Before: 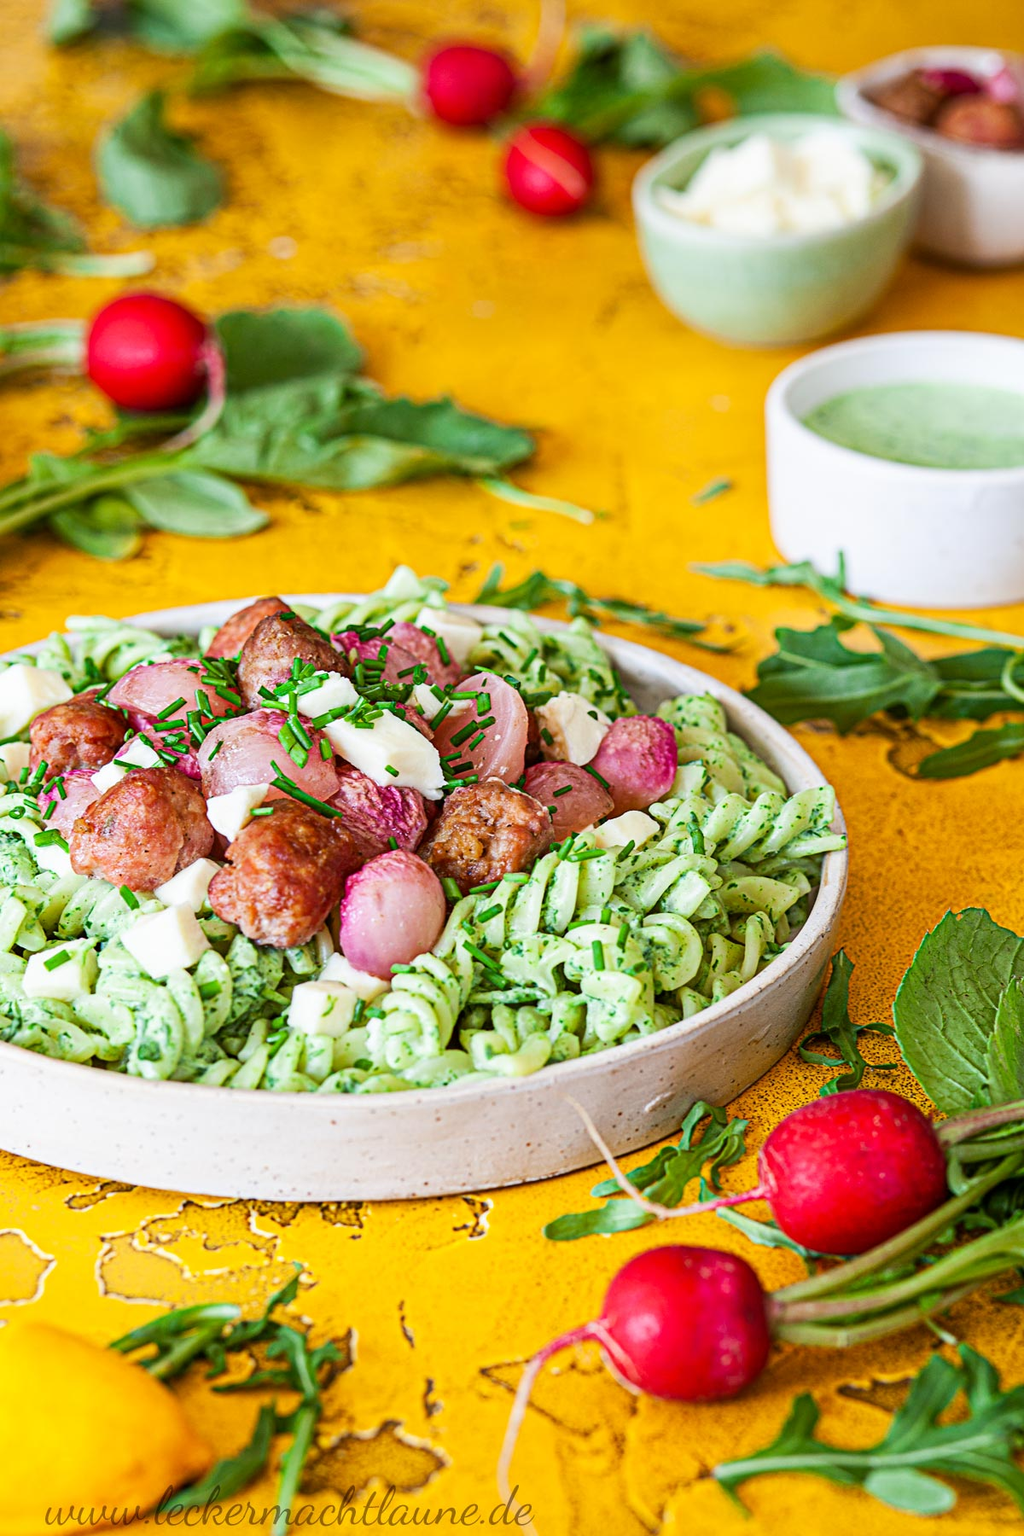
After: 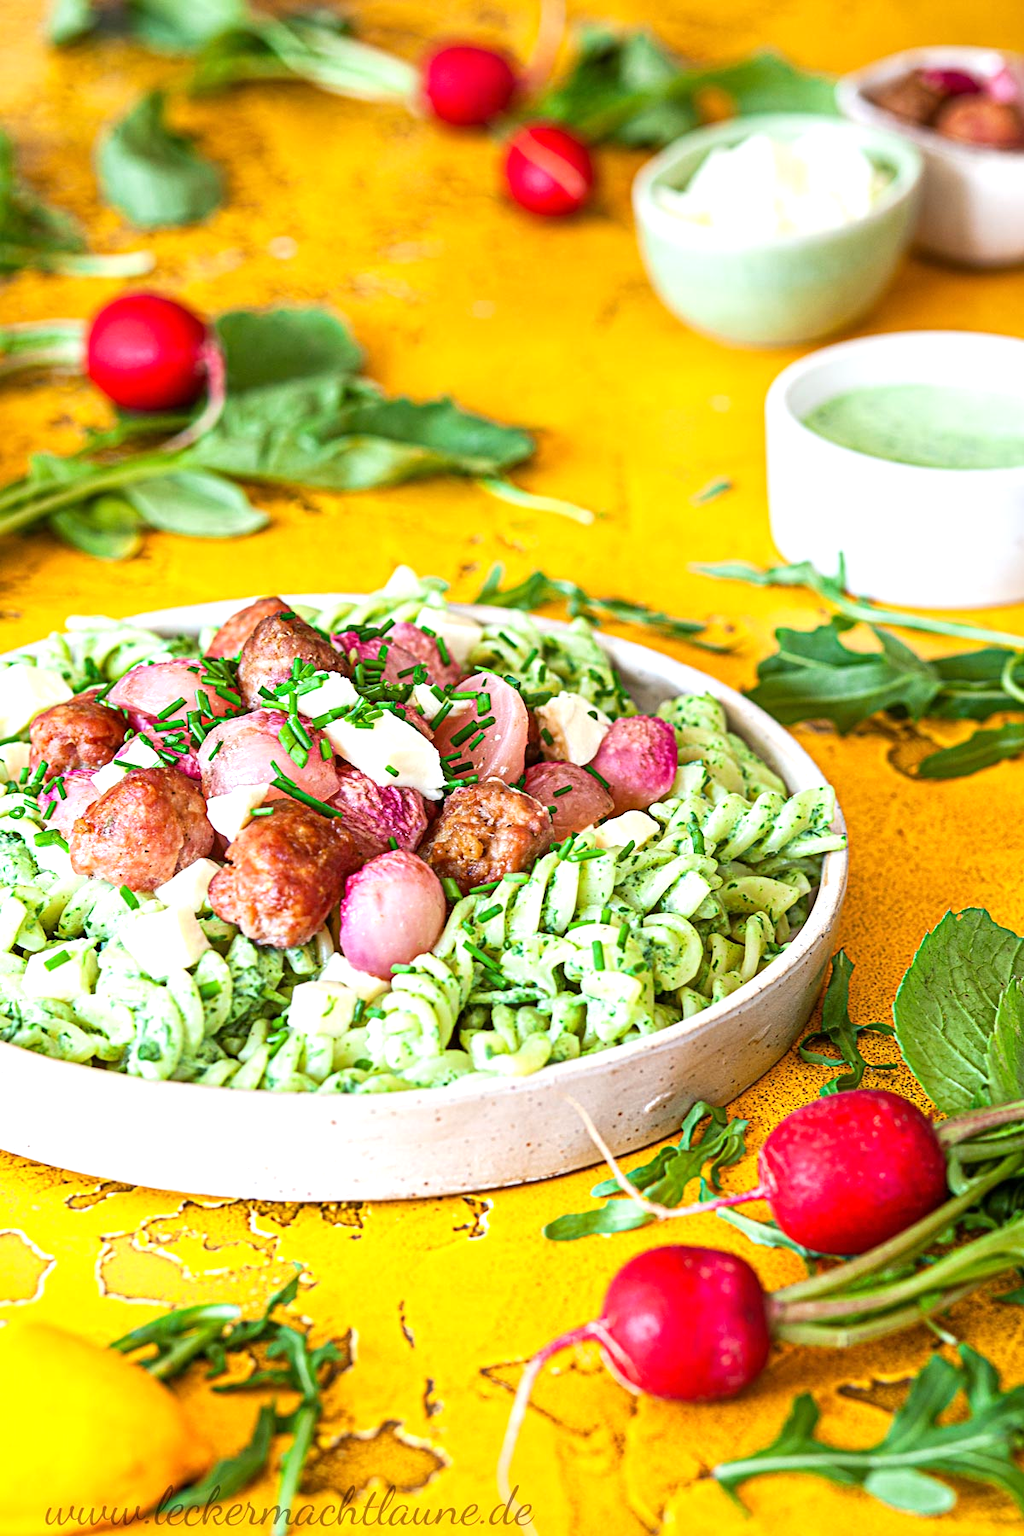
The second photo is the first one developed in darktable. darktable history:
exposure: exposure 0.52 EV, compensate exposure bias true, compensate highlight preservation false
